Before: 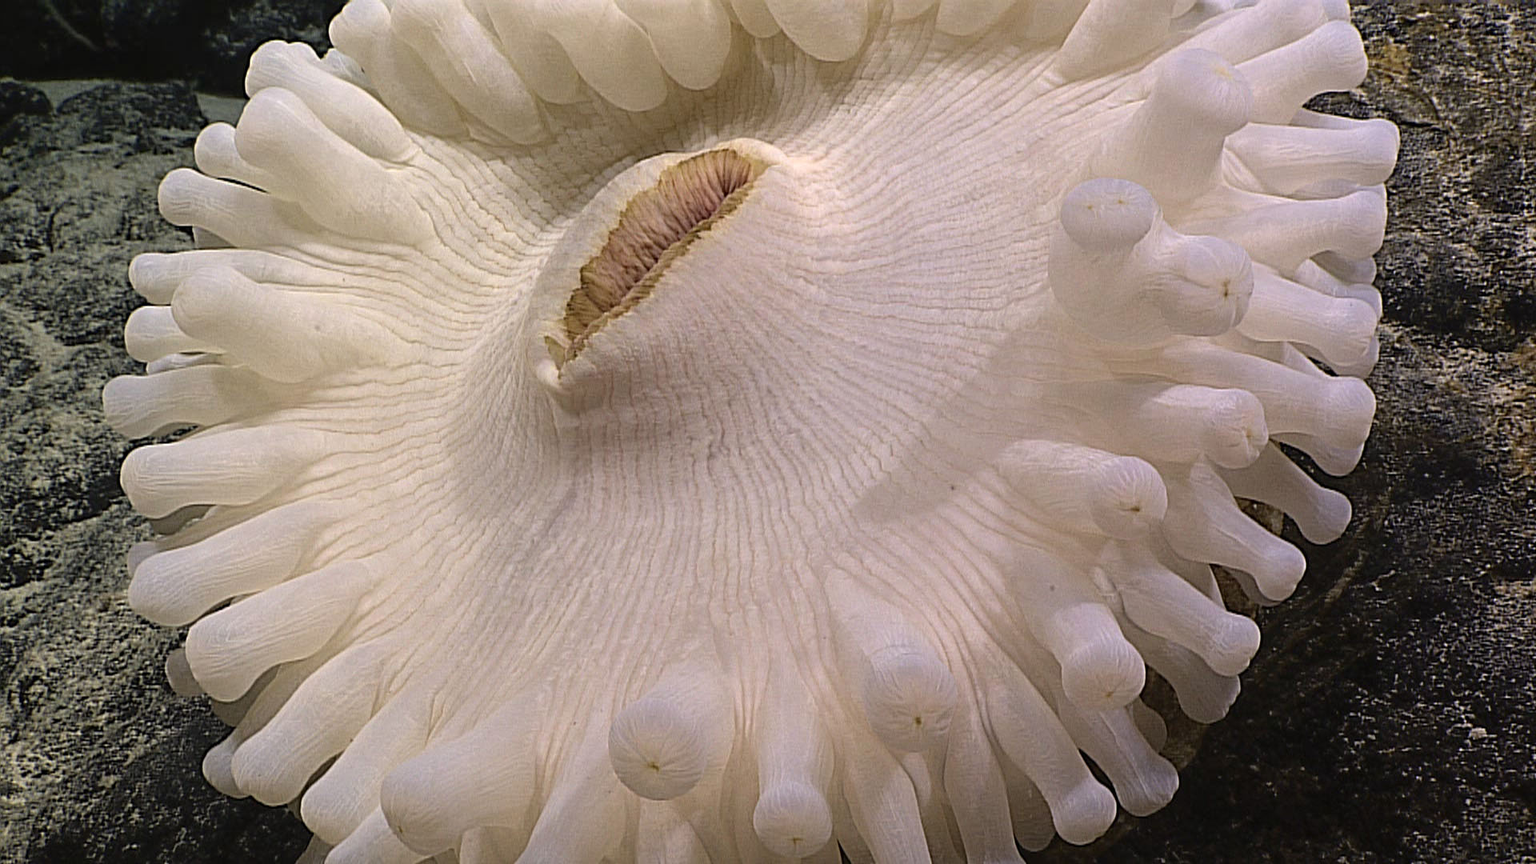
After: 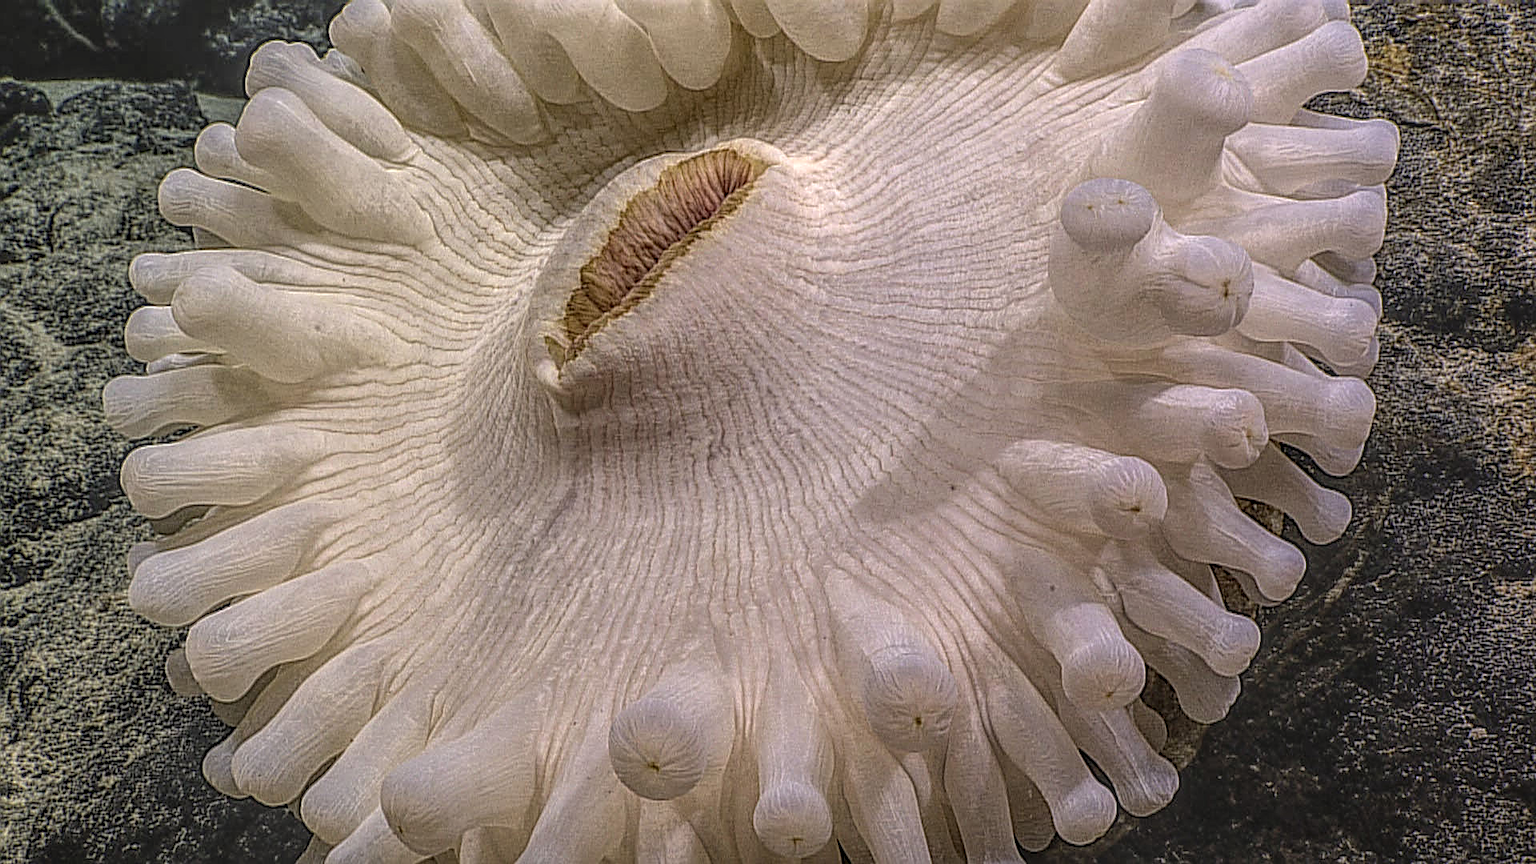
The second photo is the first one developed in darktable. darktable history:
sharpen: on, module defaults
local contrast: highlights 1%, shadows 3%, detail 200%, midtone range 0.25
shadows and highlights: shadows 37.63, highlights -26.74, highlights color adjustment 0.298%, soften with gaussian
